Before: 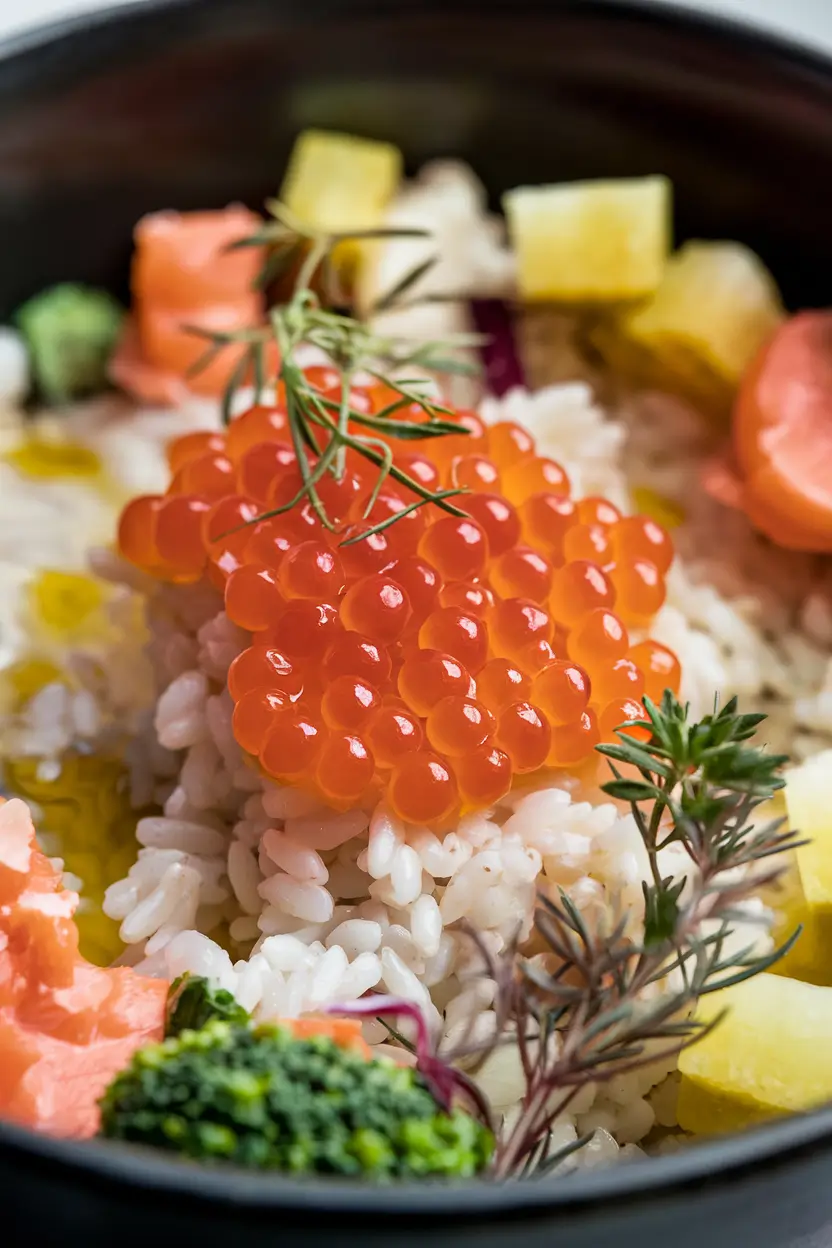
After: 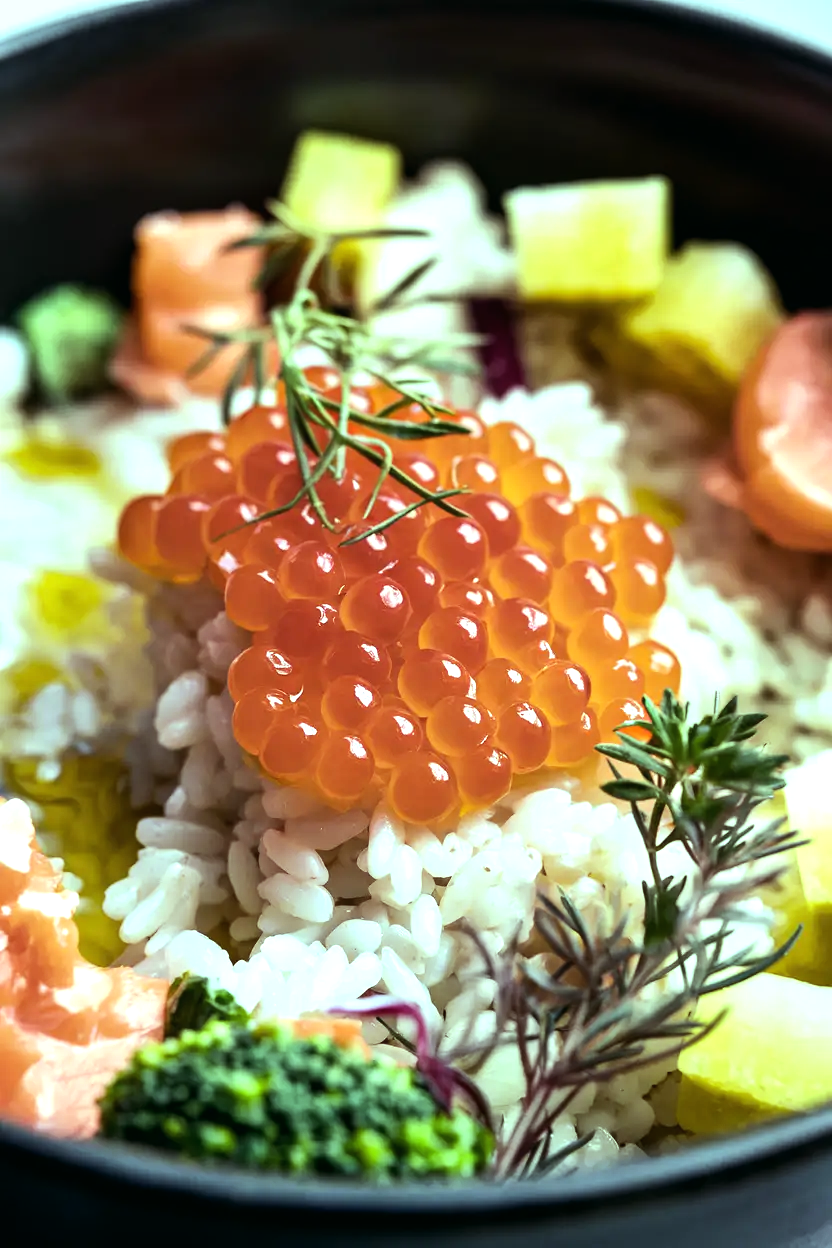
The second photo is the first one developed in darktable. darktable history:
color balance: mode lift, gamma, gain (sRGB), lift [0.997, 0.979, 1.021, 1.011], gamma [1, 1.084, 0.916, 0.998], gain [1, 0.87, 1.13, 1.101], contrast 4.55%, contrast fulcrum 38.24%, output saturation 104.09%
tone equalizer: -8 EV -0.75 EV, -7 EV -0.7 EV, -6 EV -0.6 EV, -5 EV -0.4 EV, -3 EV 0.4 EV, -2 EV 0.6 EV, -1 EV 0.7 EV, +0 EV 0.75 EV, edges refinement/feathering 500, mask exposure compensation -1.57 EV, preserve details no
